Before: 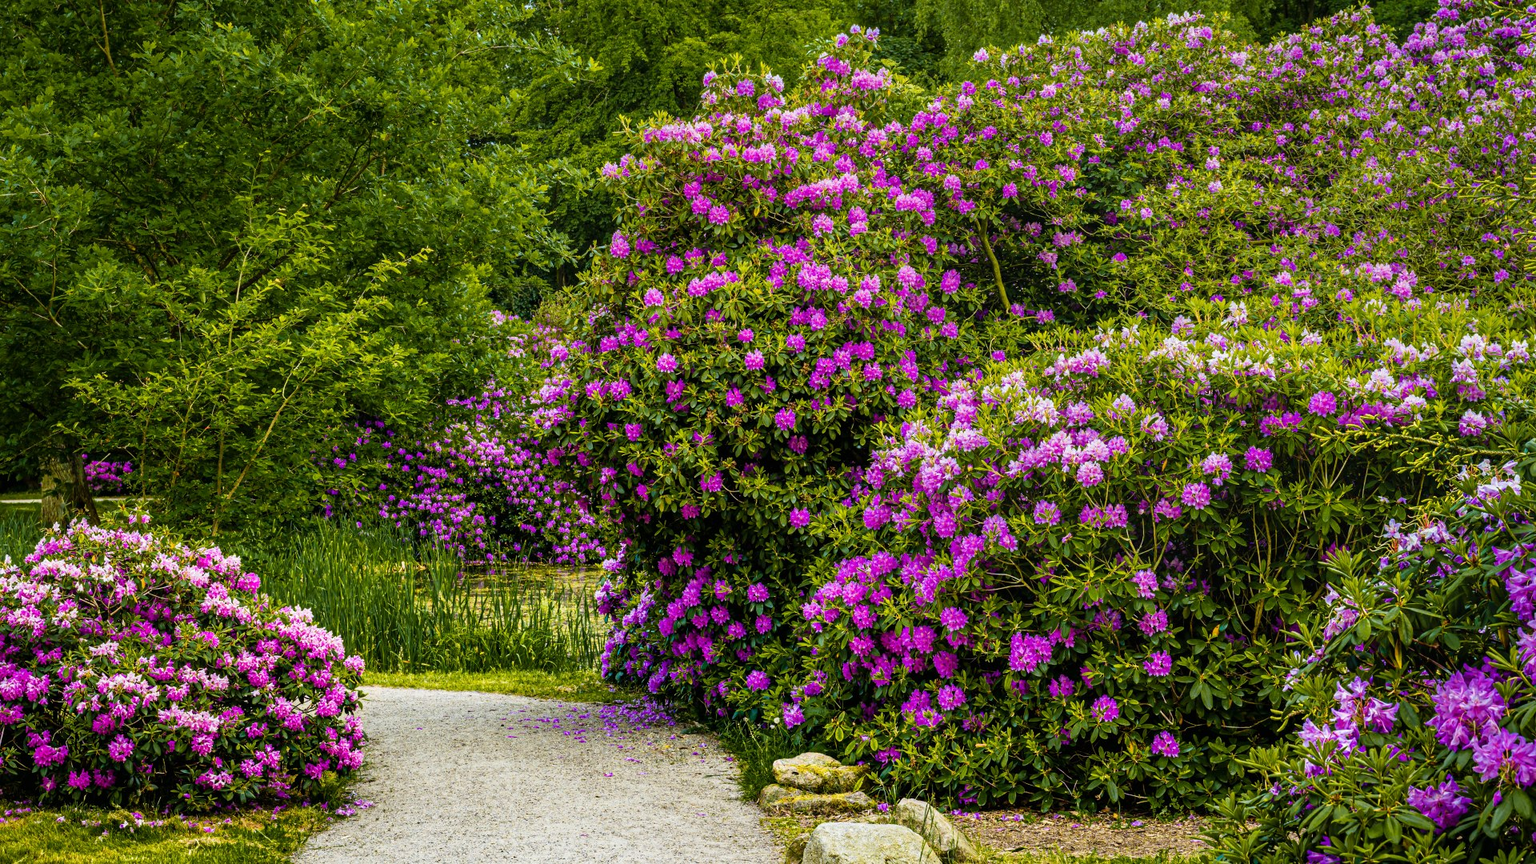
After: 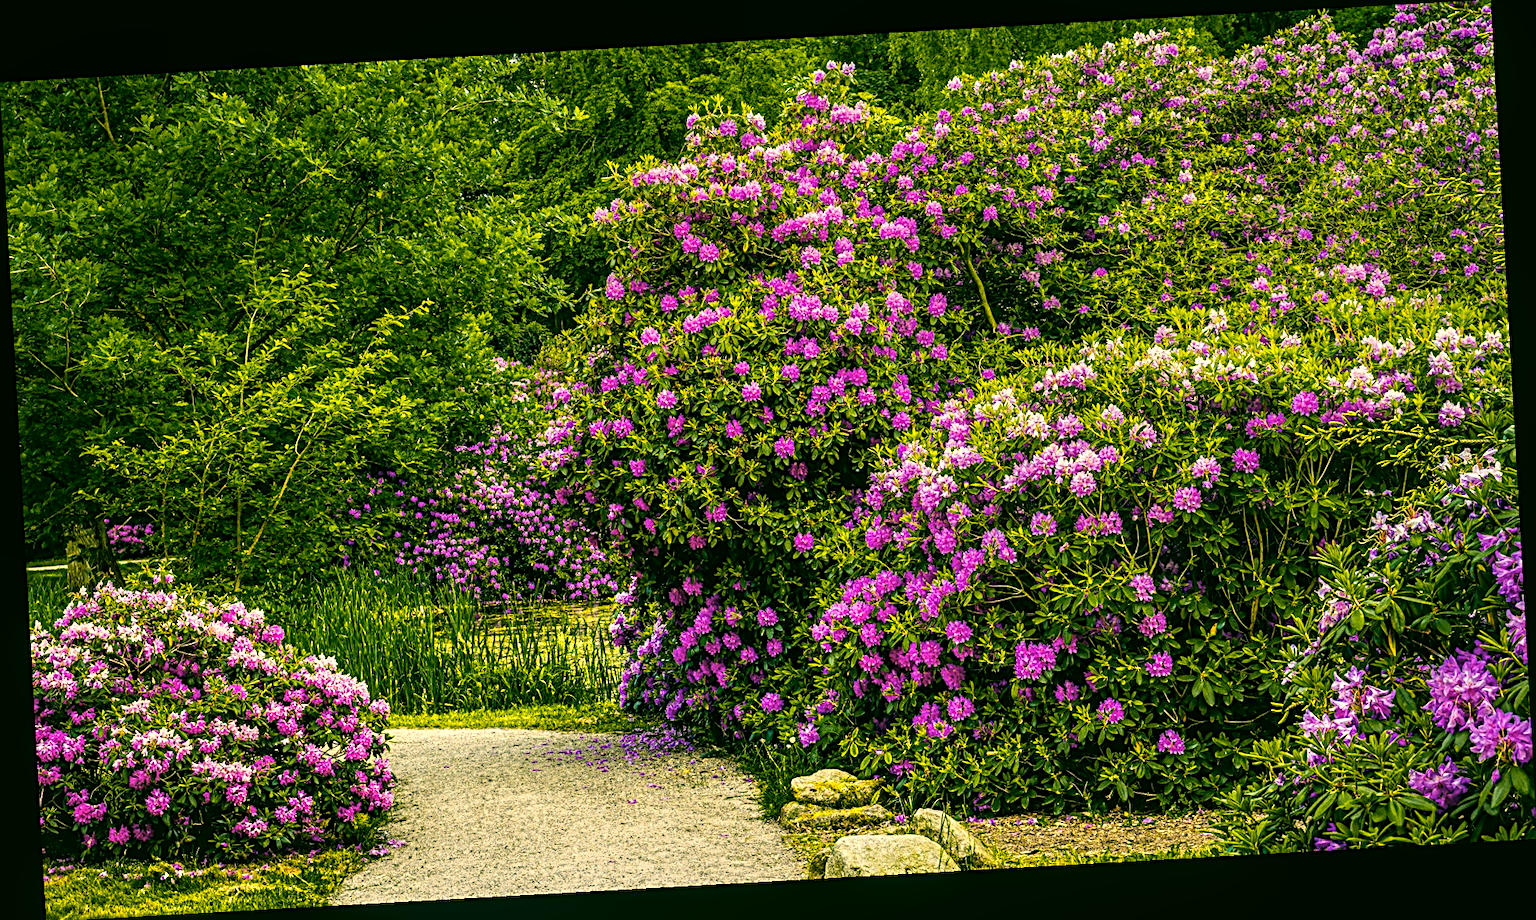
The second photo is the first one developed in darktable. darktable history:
sharpen: radius 3.119
tone equalizer: -8 EV -0.417 EV, -7 EV -0.389 EV, -6 EV -0.333 EV, -5 EV -0.222 EV, -3 EV 0.222 EV, -2 EV 0.333 EV, -1 EV 0.389 EV, +0 EV 0.417 EV, edges refinement/feathering 500, mask exposure compensation -1.57 EV, preserve details no
rotate and perspective: rotation -3.18°, automatic cropping off
local contrast: on, module defaults
color correction: highlights a* 5.3, highlights b* 24.26, shadows a* -15.58, shadows b* 4.02
